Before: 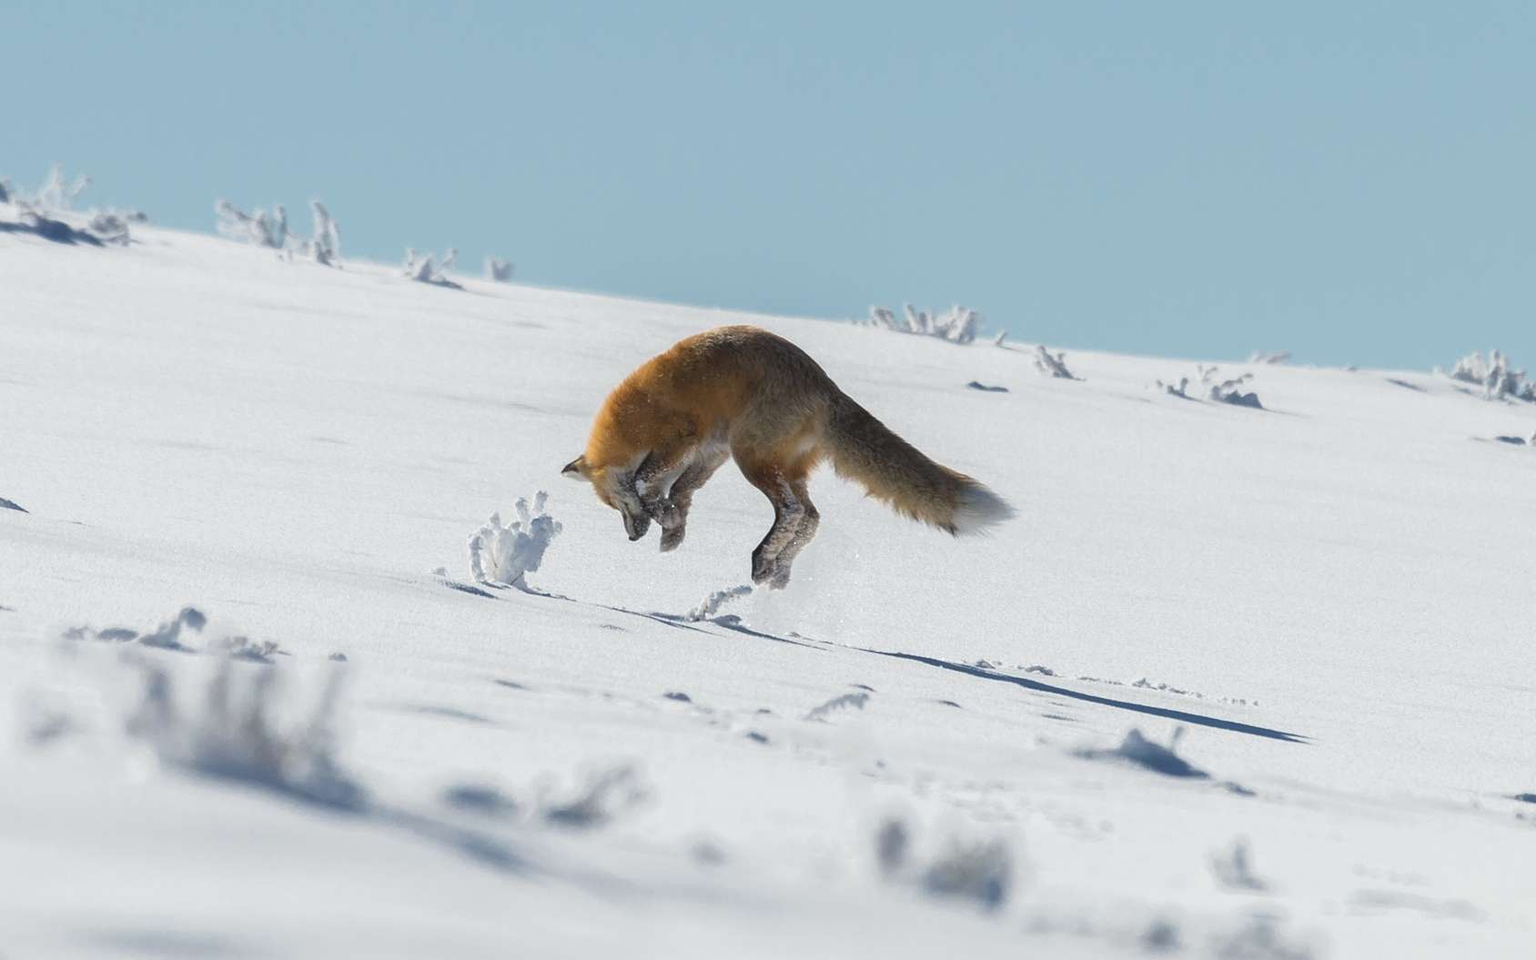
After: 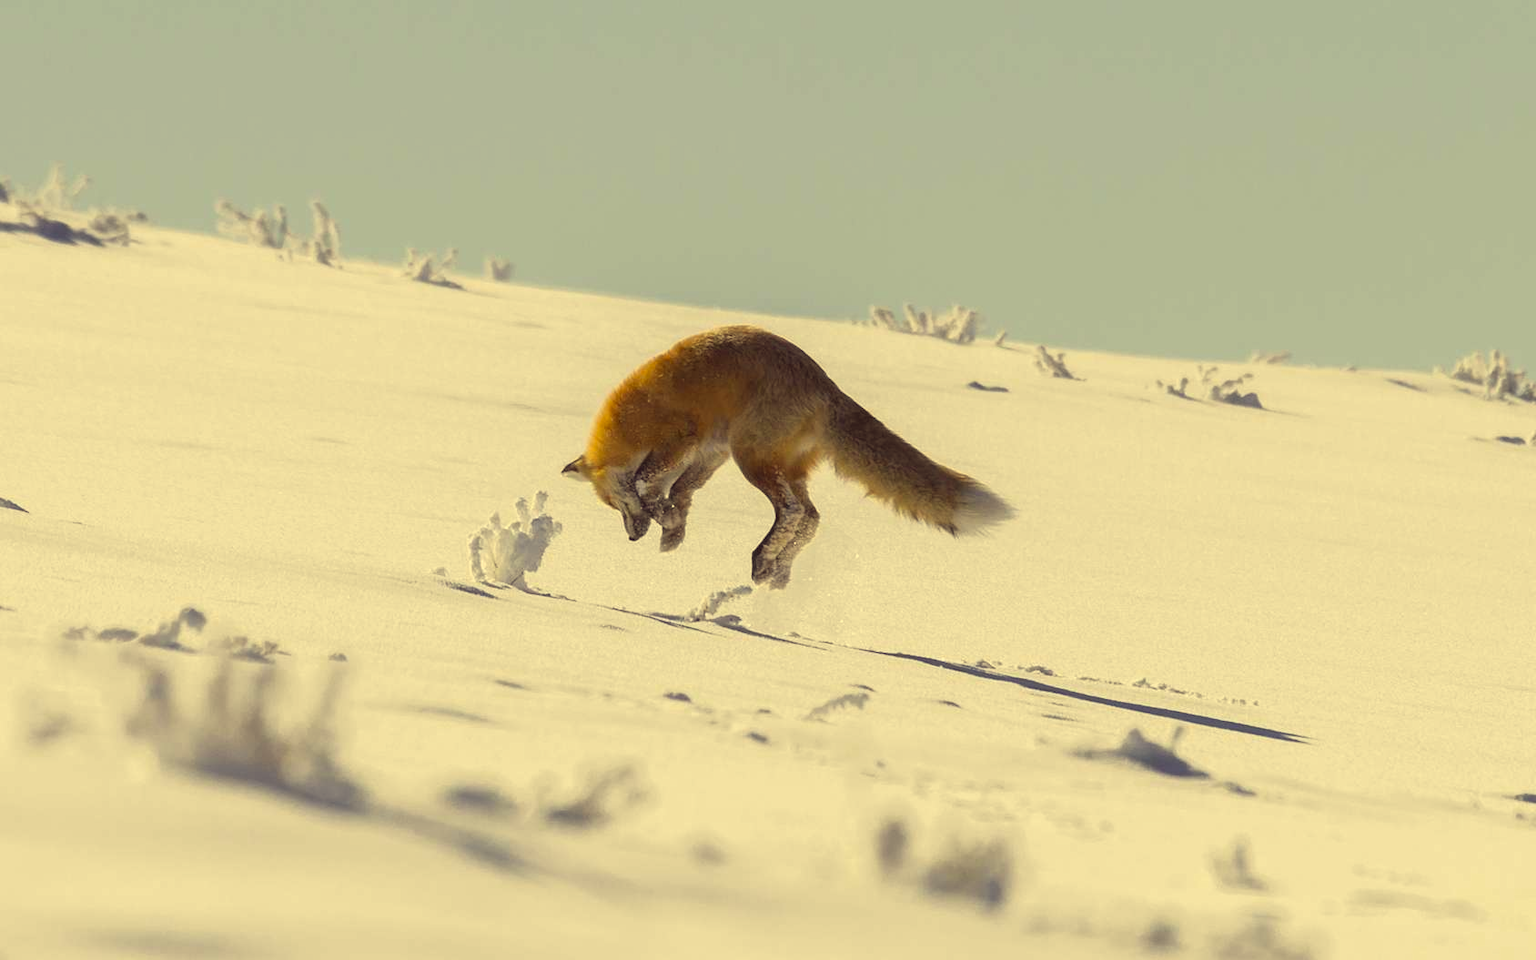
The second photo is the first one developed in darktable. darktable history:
color correction: highlights a* -0.62, highlights b* 39.63, shadows a* 9.66, shadows b* -0.867
